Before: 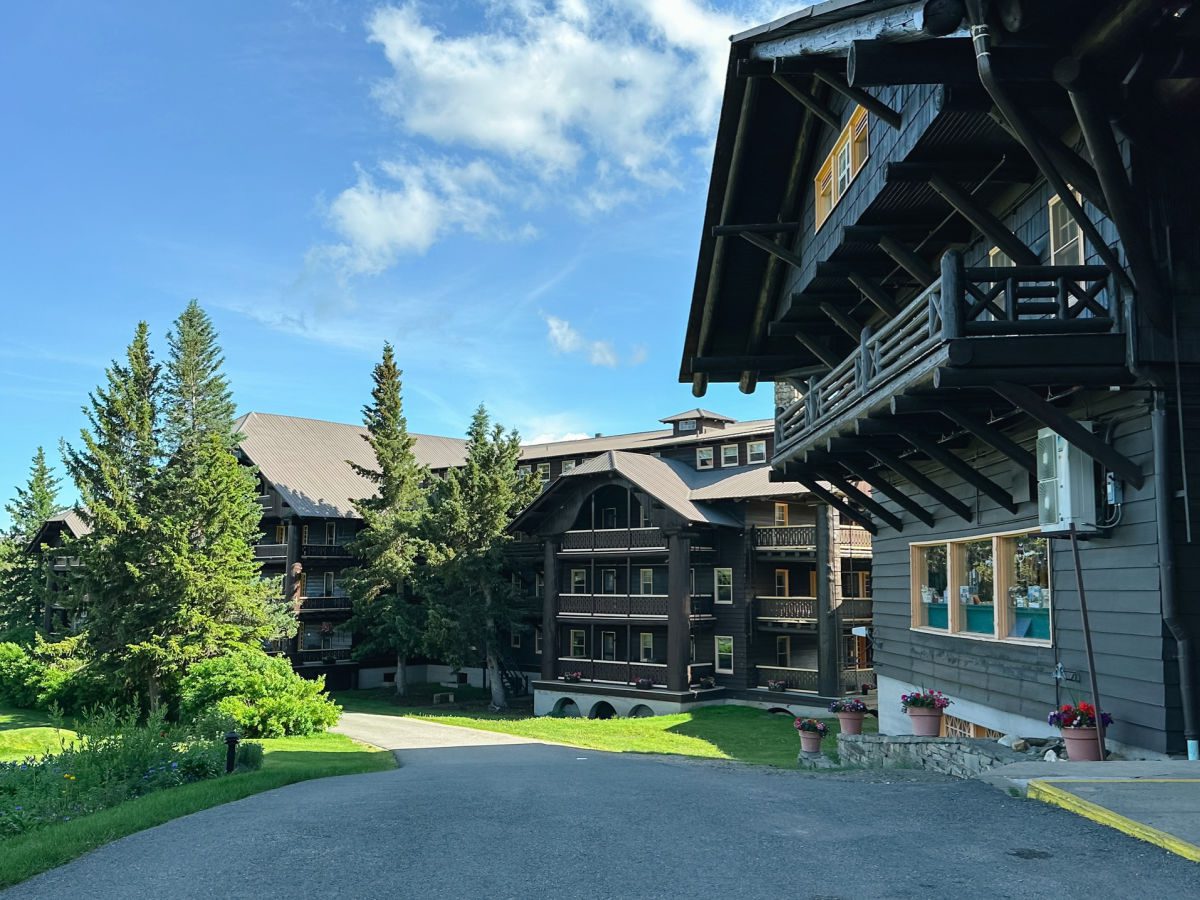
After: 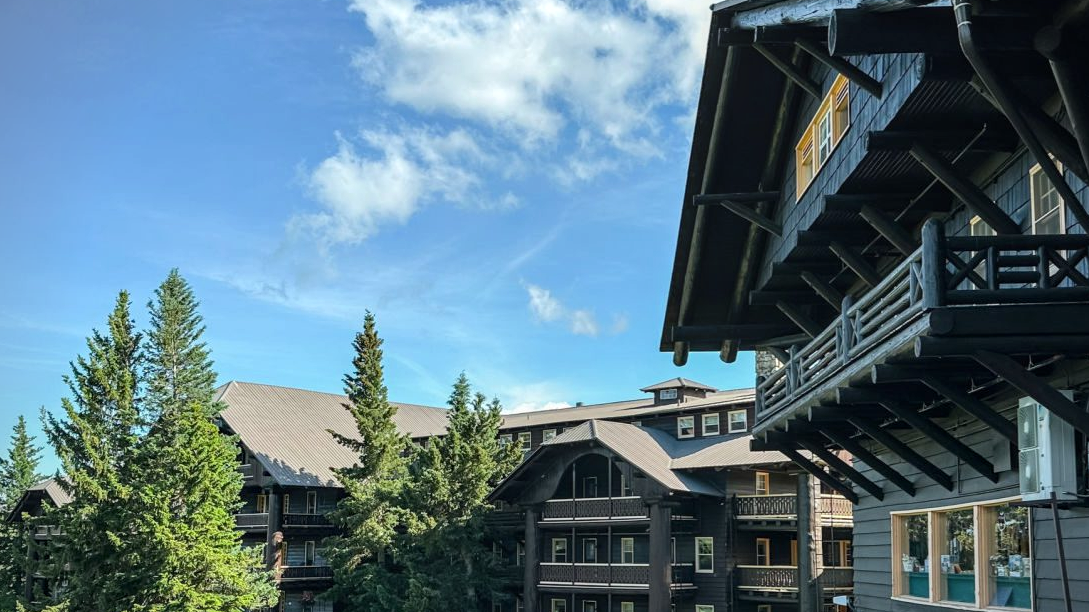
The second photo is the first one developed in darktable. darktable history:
local contrast: on, module defaults
crop: left 1.608%, top 3.446%, right 7.632%, bottom 28.453%
vignetting: fall-off start 85.69%, fall-off radius 80.19%, brightness -0.679, width/height ratio 1.223, unbound false
